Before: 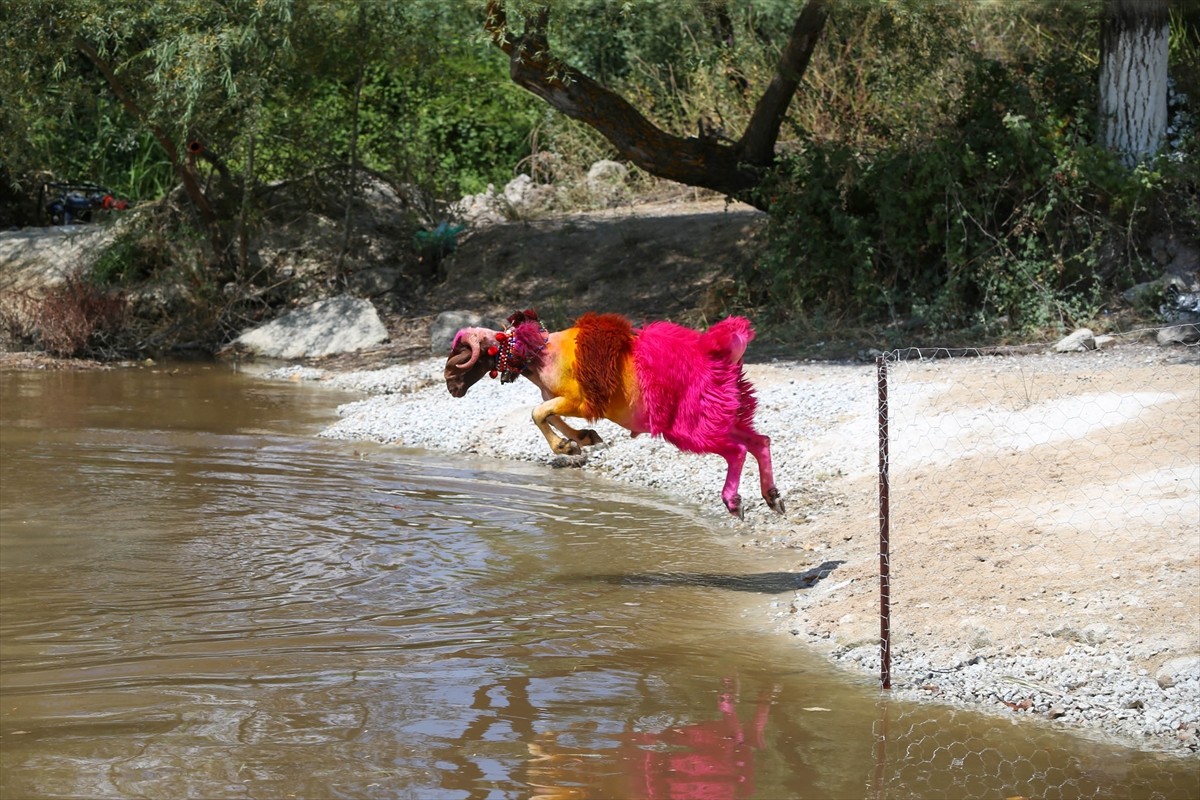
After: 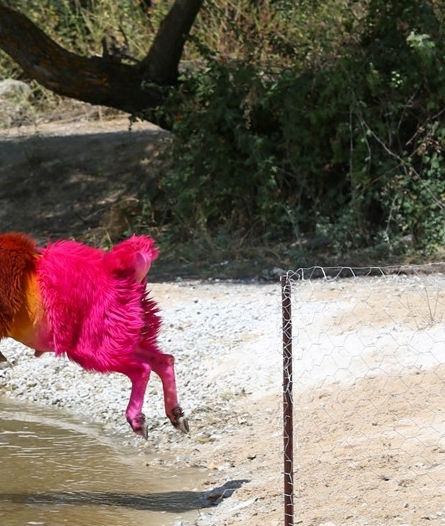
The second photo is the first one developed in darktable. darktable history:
crop and rotate: left 49.727%, top 10.136%, right 13.128%, bottom 24.111%
